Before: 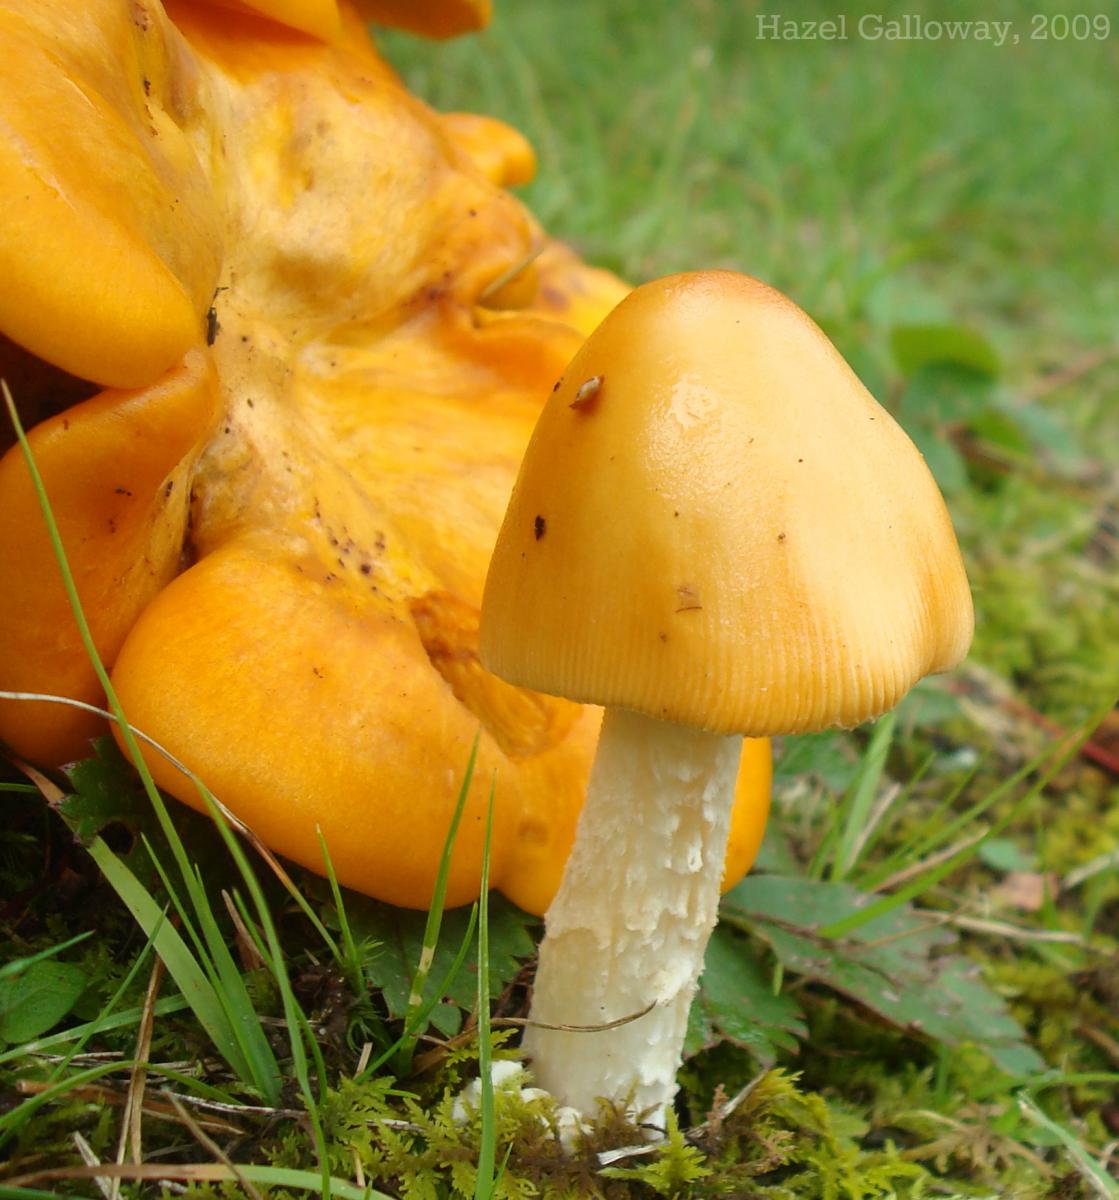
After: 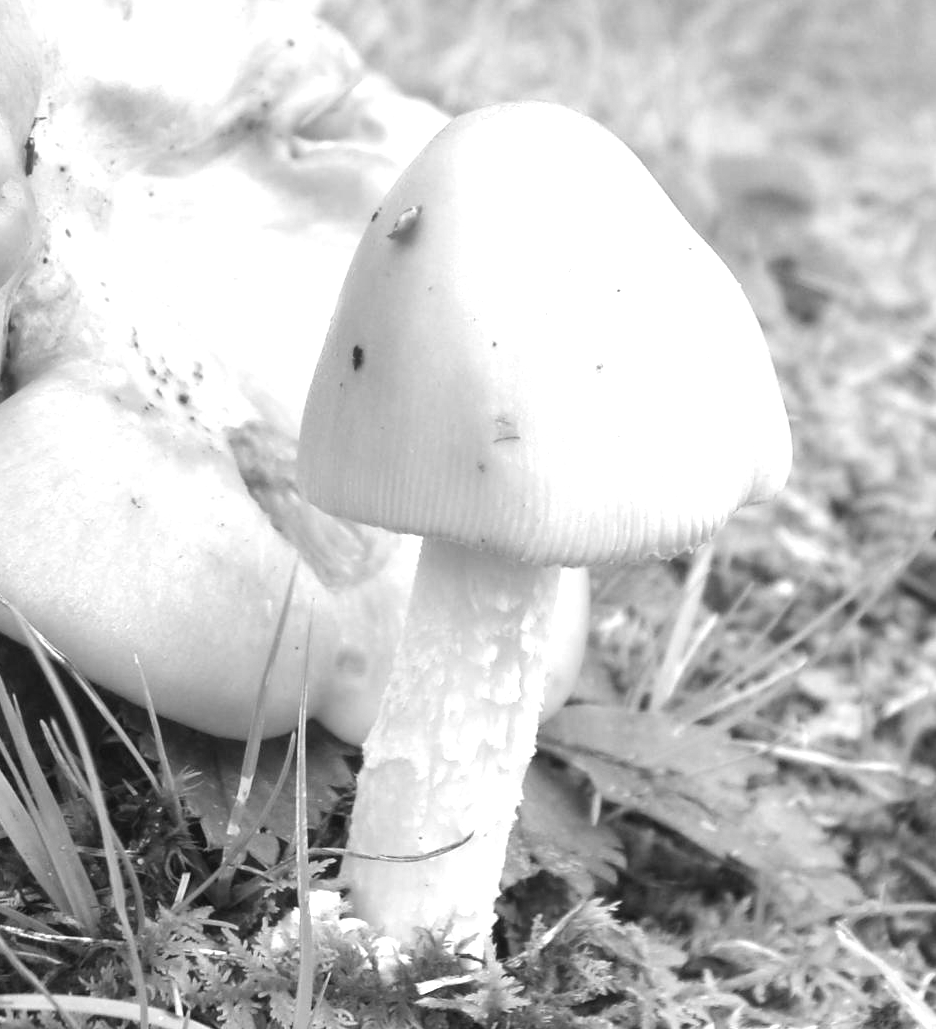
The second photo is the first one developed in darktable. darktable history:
exposure: black level correction 0, exposure 1.2 EV, compensate highlight preservation false
crop: left 16.315%, top 14.246%
monochrome: on, module defaults
